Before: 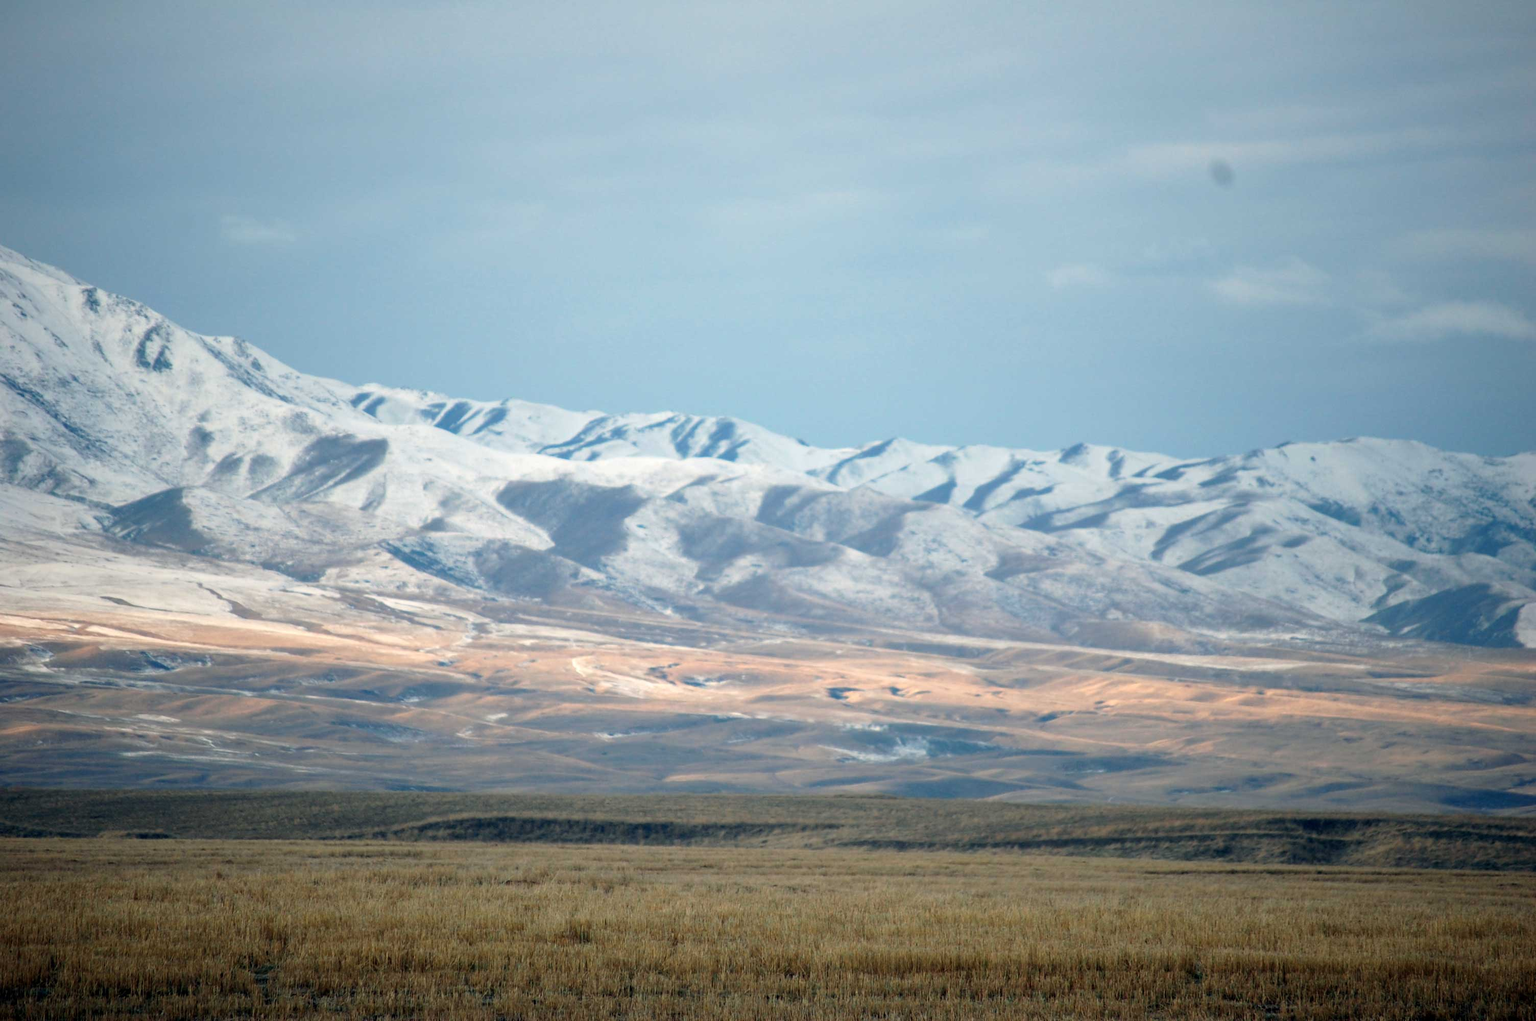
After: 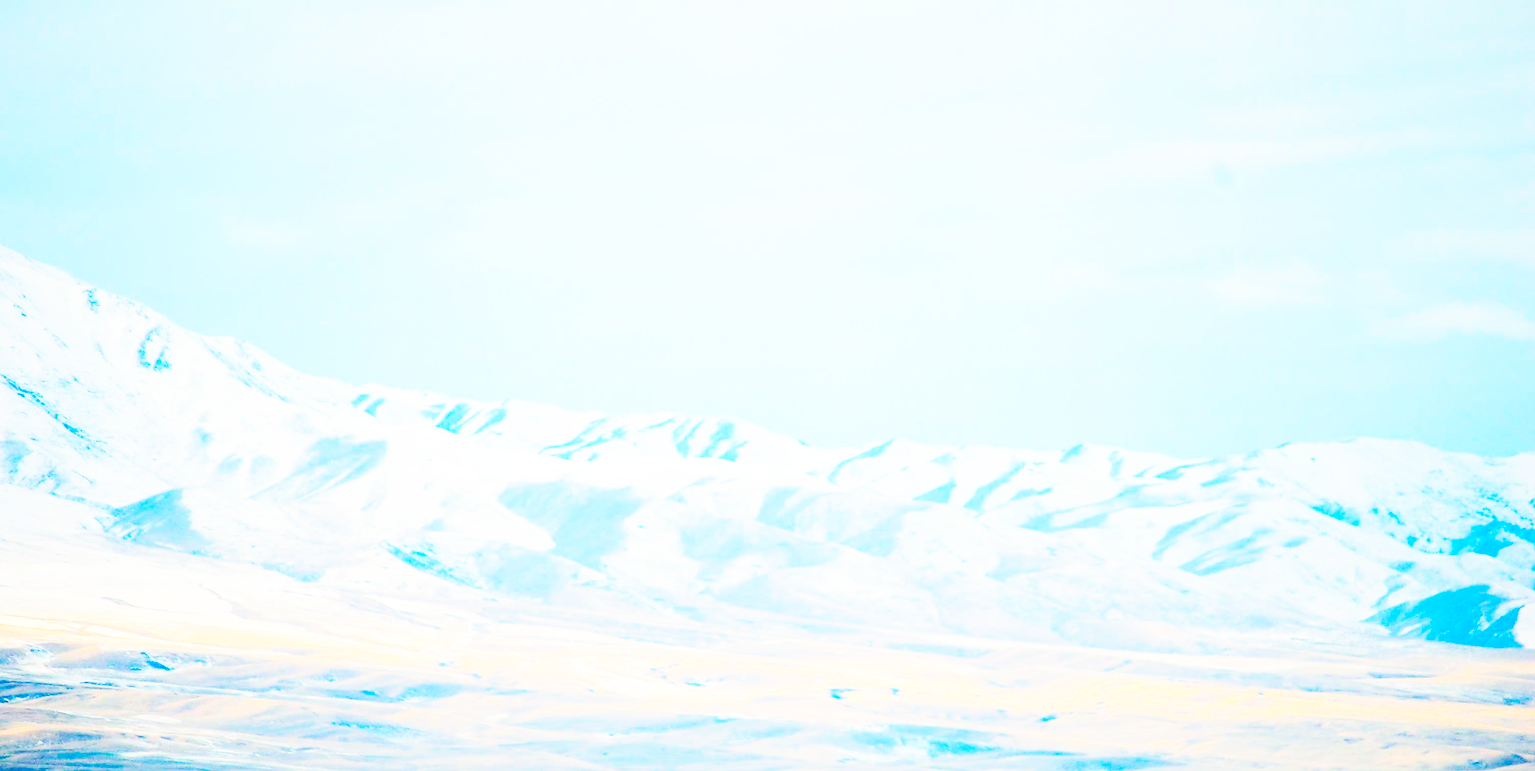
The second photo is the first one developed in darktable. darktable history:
tone equalizer: -7 EV 0.16 EV, -6 EV 0.609 EV, -5 EV 1.12 EV, -4 EV 1.36 EV, -3 EV 1.12 EV, -2 EV 0.6 EV, -1 EV 0.153 EV, edges refinement/feathering 500, mask exposure compensation -1.57 EV, preserve details no
color balance rgb: global offset › luminance -0.343%, global offset › chroma 0.118%, global offset › hue 164.99°, linear chroma grading › global chroma 14.846%, perceptual saturation grading › global saturation 35.94%, perceptual saturation grading › shadows 34.944%
sharpen: radius 1.358, amount 1.236, threshold 0.849
crop: bottom 24.445%
base curve: curves: ch0 [(0, 0) (0.007, 0.004) (0.027, 0.03) (0.046, 0.07) (0.207, 0.54) (0.442, 0.872) (0.673, 0.972) (1, 1)], preserve colors none
